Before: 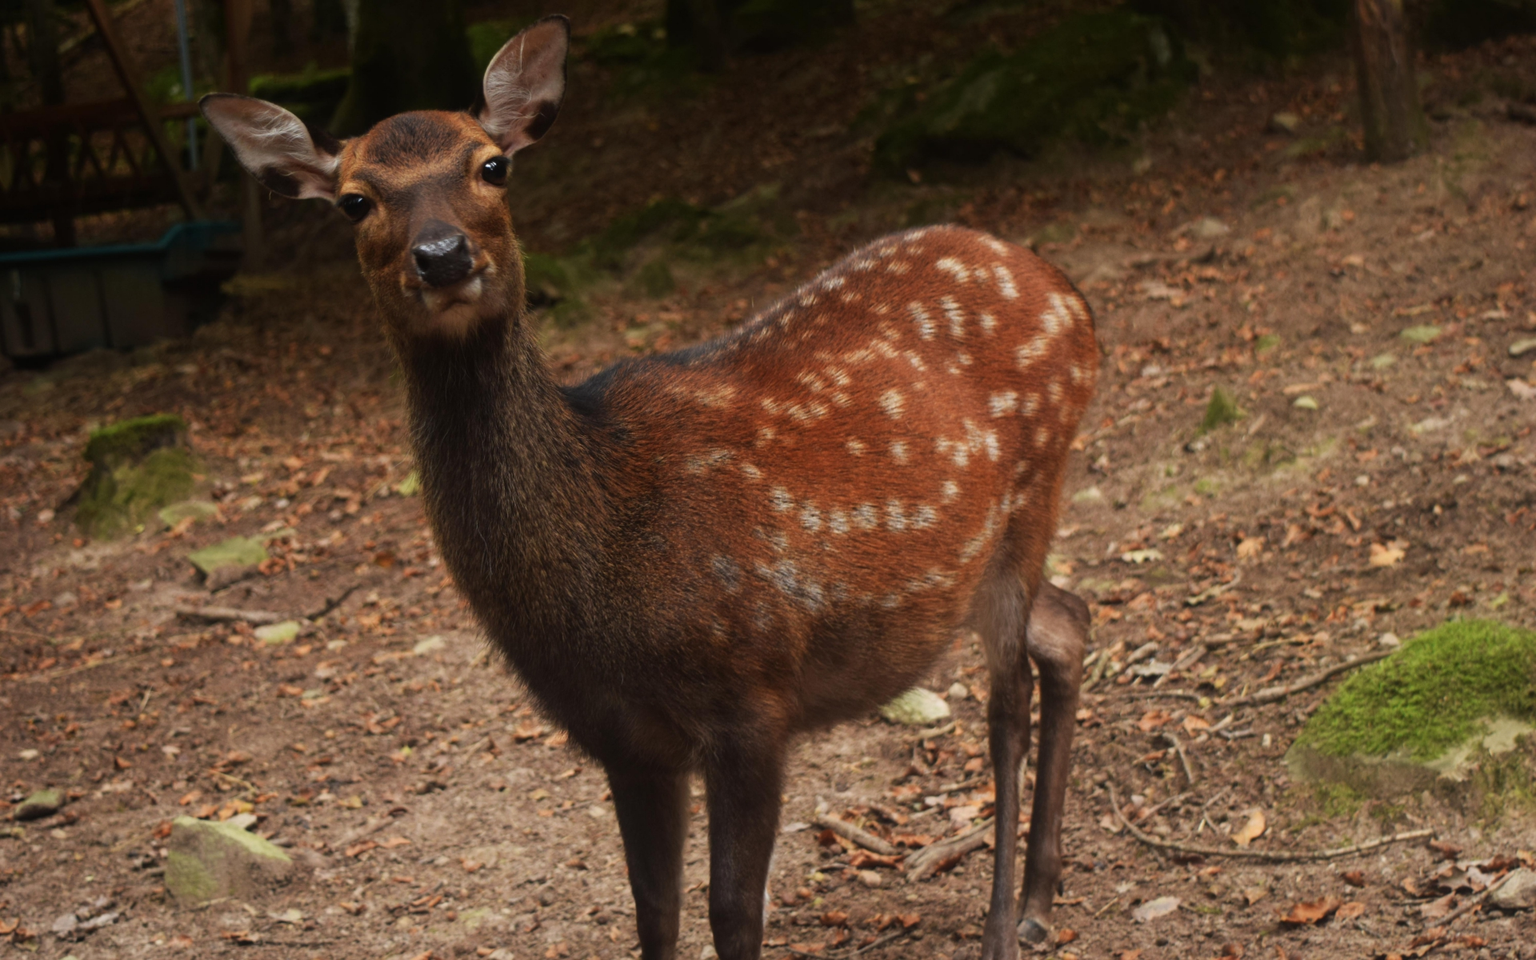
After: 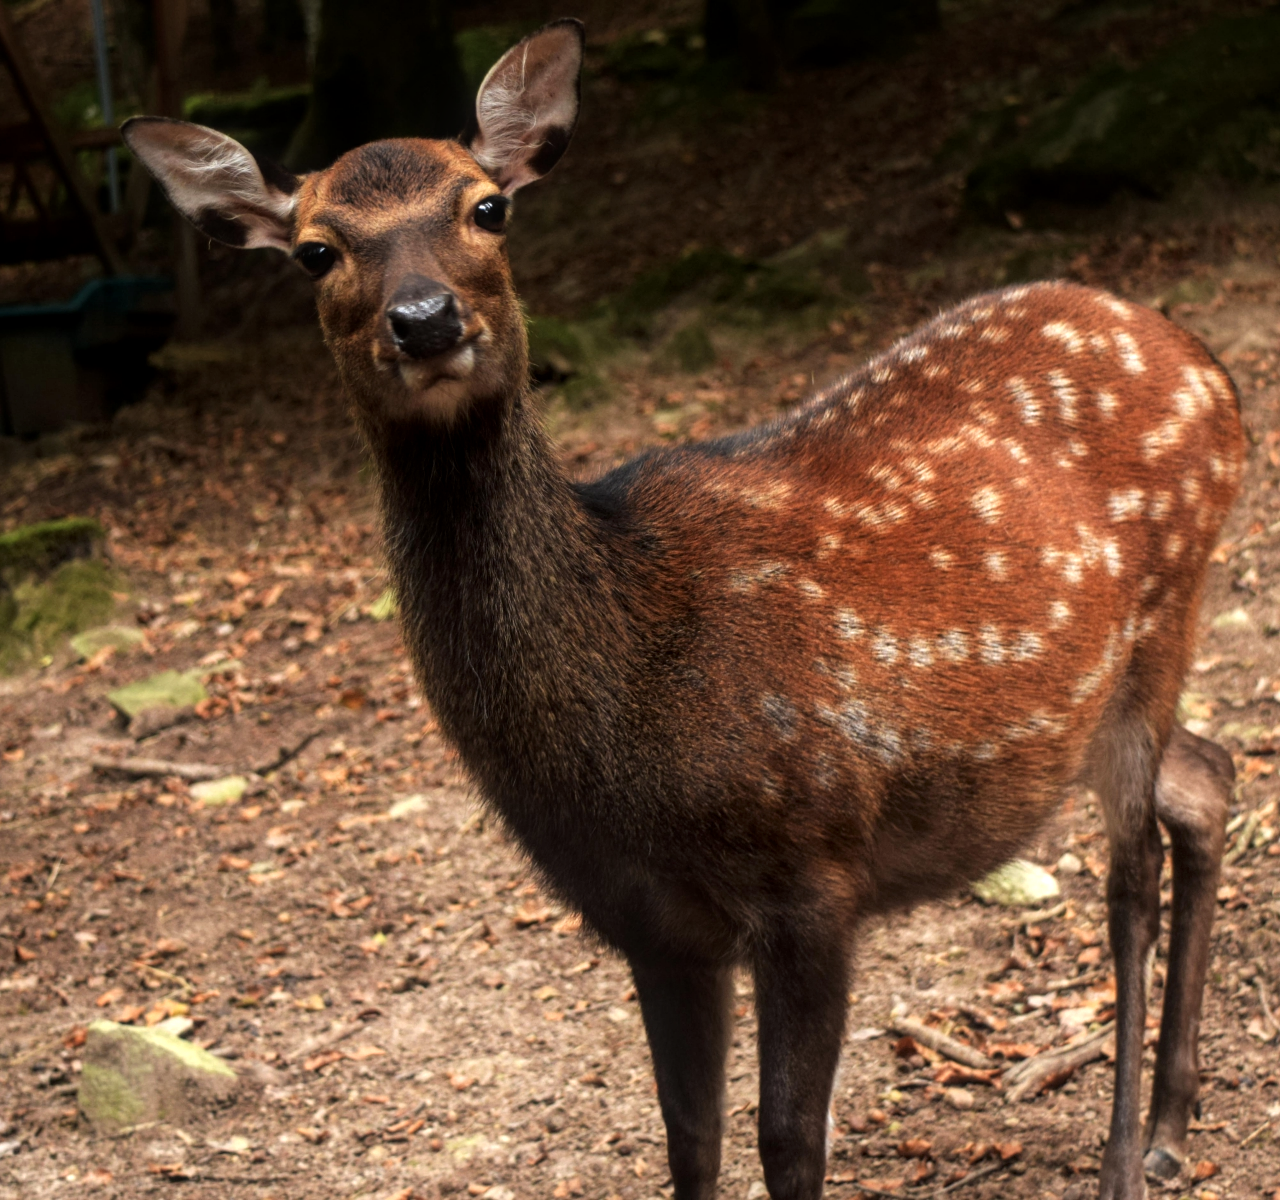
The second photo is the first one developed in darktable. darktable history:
tone equalizer: -8 EV -0.71 EV, -7 EV -0.676 EV, -6 EV -0.615 EV, -5 EV -0.424 EV, -3 EV 0.396 EV, -2 EV 0.6 EV, -1 EV 0.698 EV, +0 EV 0.724 EV
crop and rotate: left 6.667%, right 26.655%
local contrast: detail 130%
contrast equalizer: y [[0.545, 0.572, 0.59, 0.59, 0.571, 0.545], [0.5 ×6], [0.5 ×6], [0 ×6], [0 ×6]], mix -0.083
